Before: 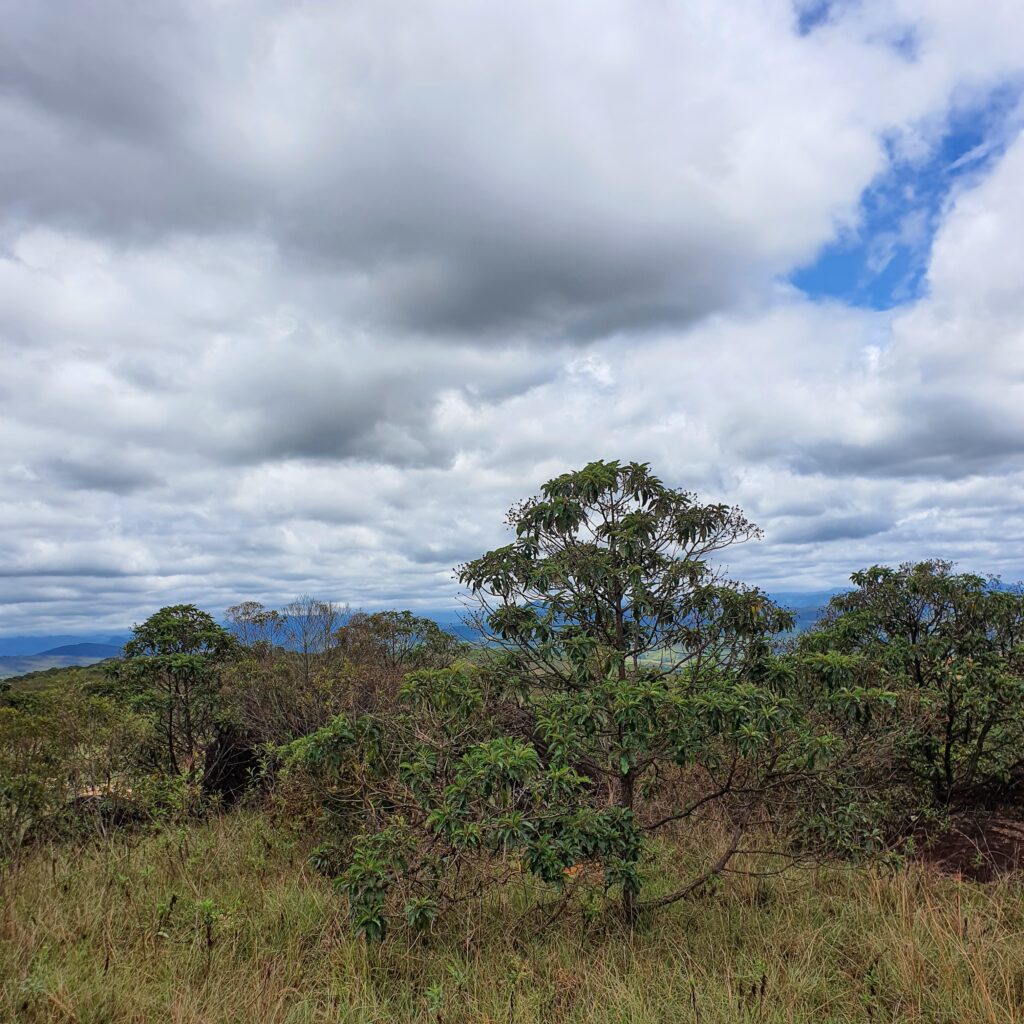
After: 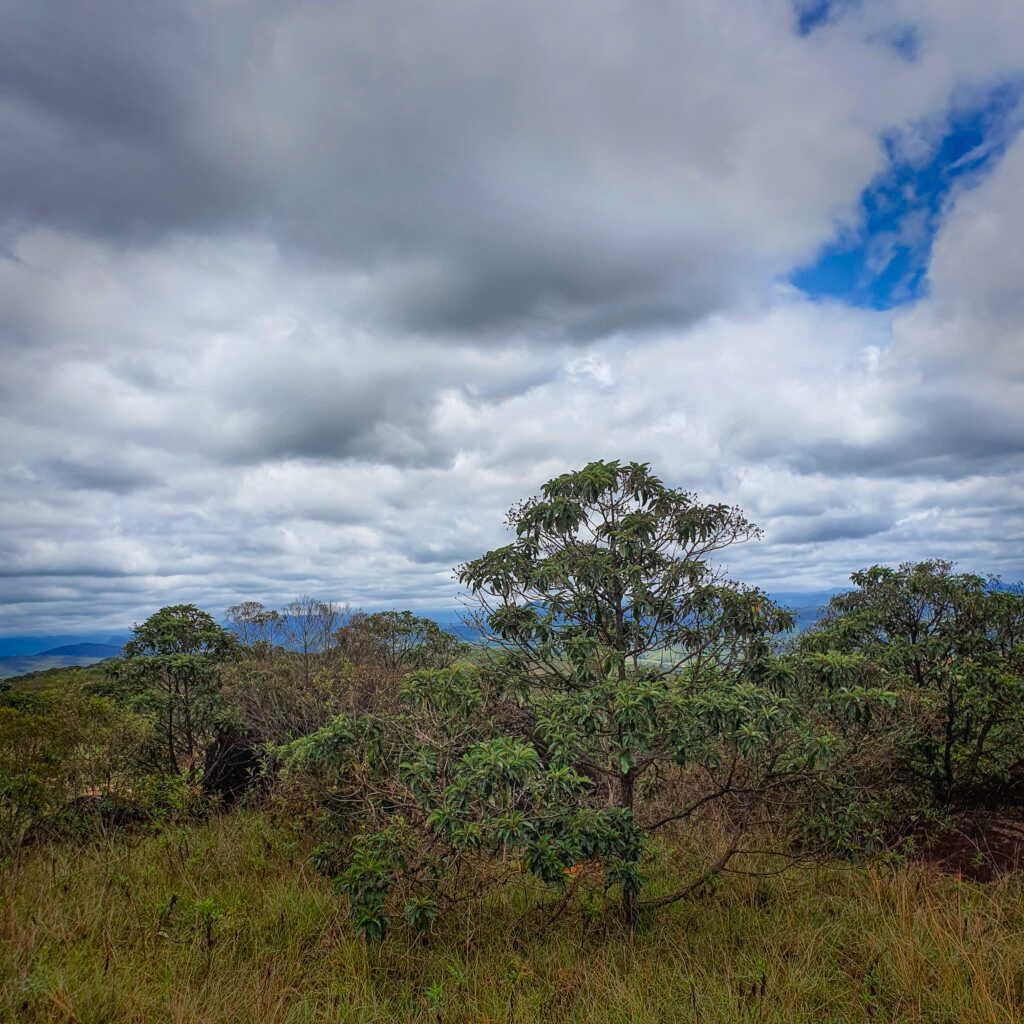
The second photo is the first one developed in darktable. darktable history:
vignetting: fall-off start 70.4%, saturation 0.372, width/height ratio 1.335, dithering 8-bit output, unbound false
local contrast: detail 110%
